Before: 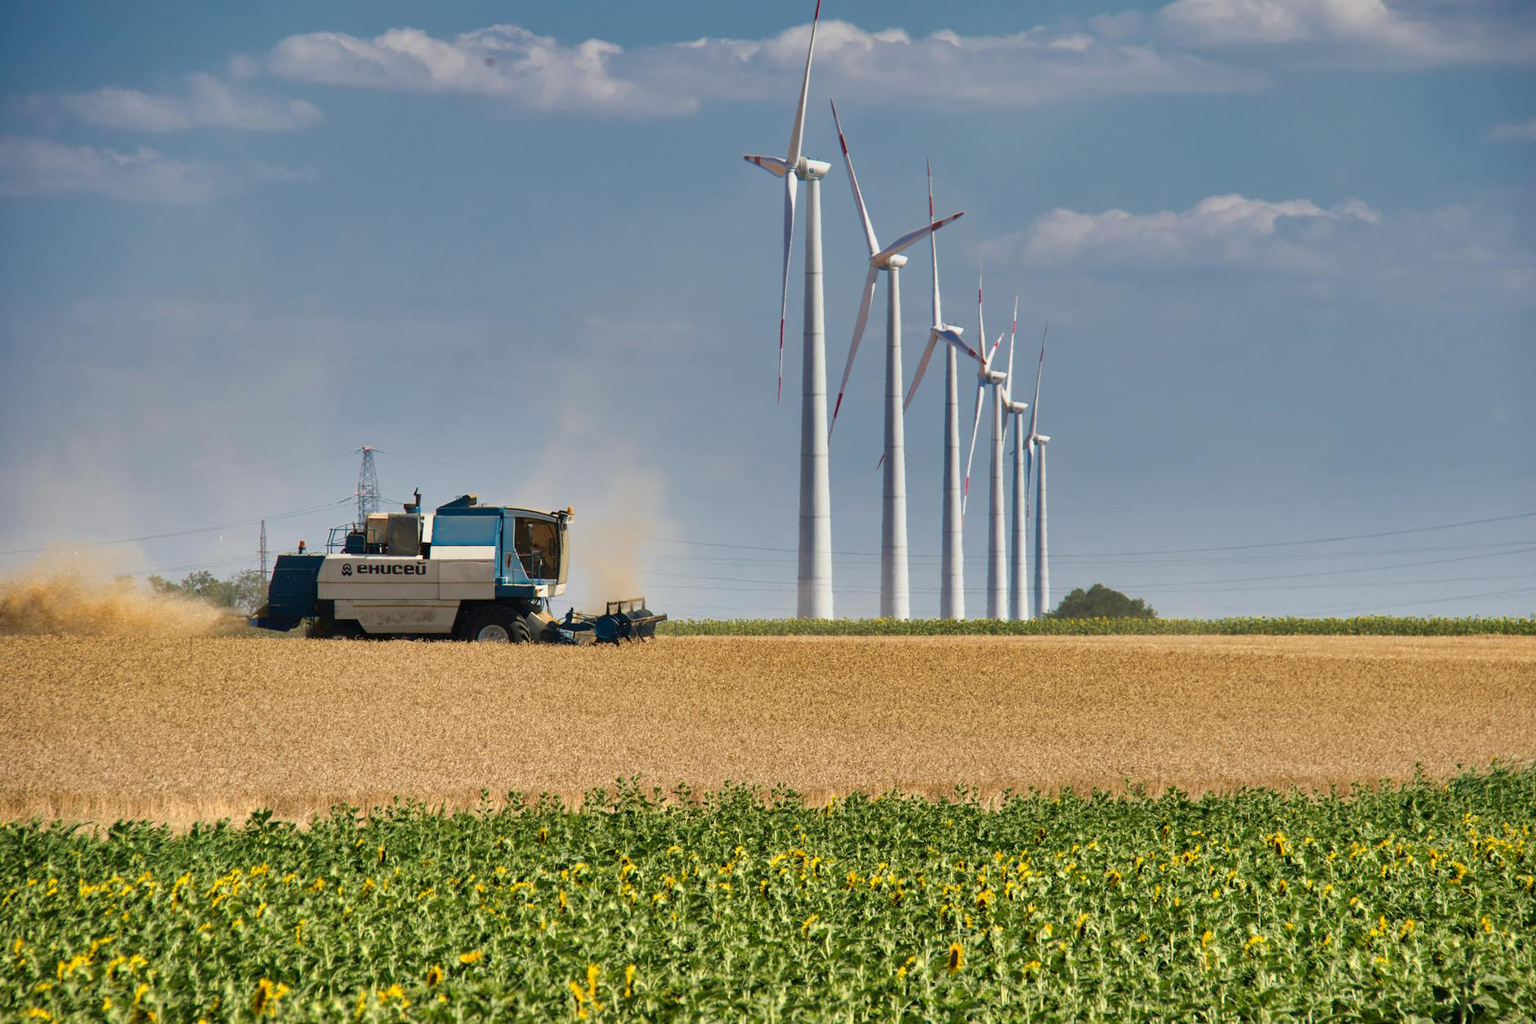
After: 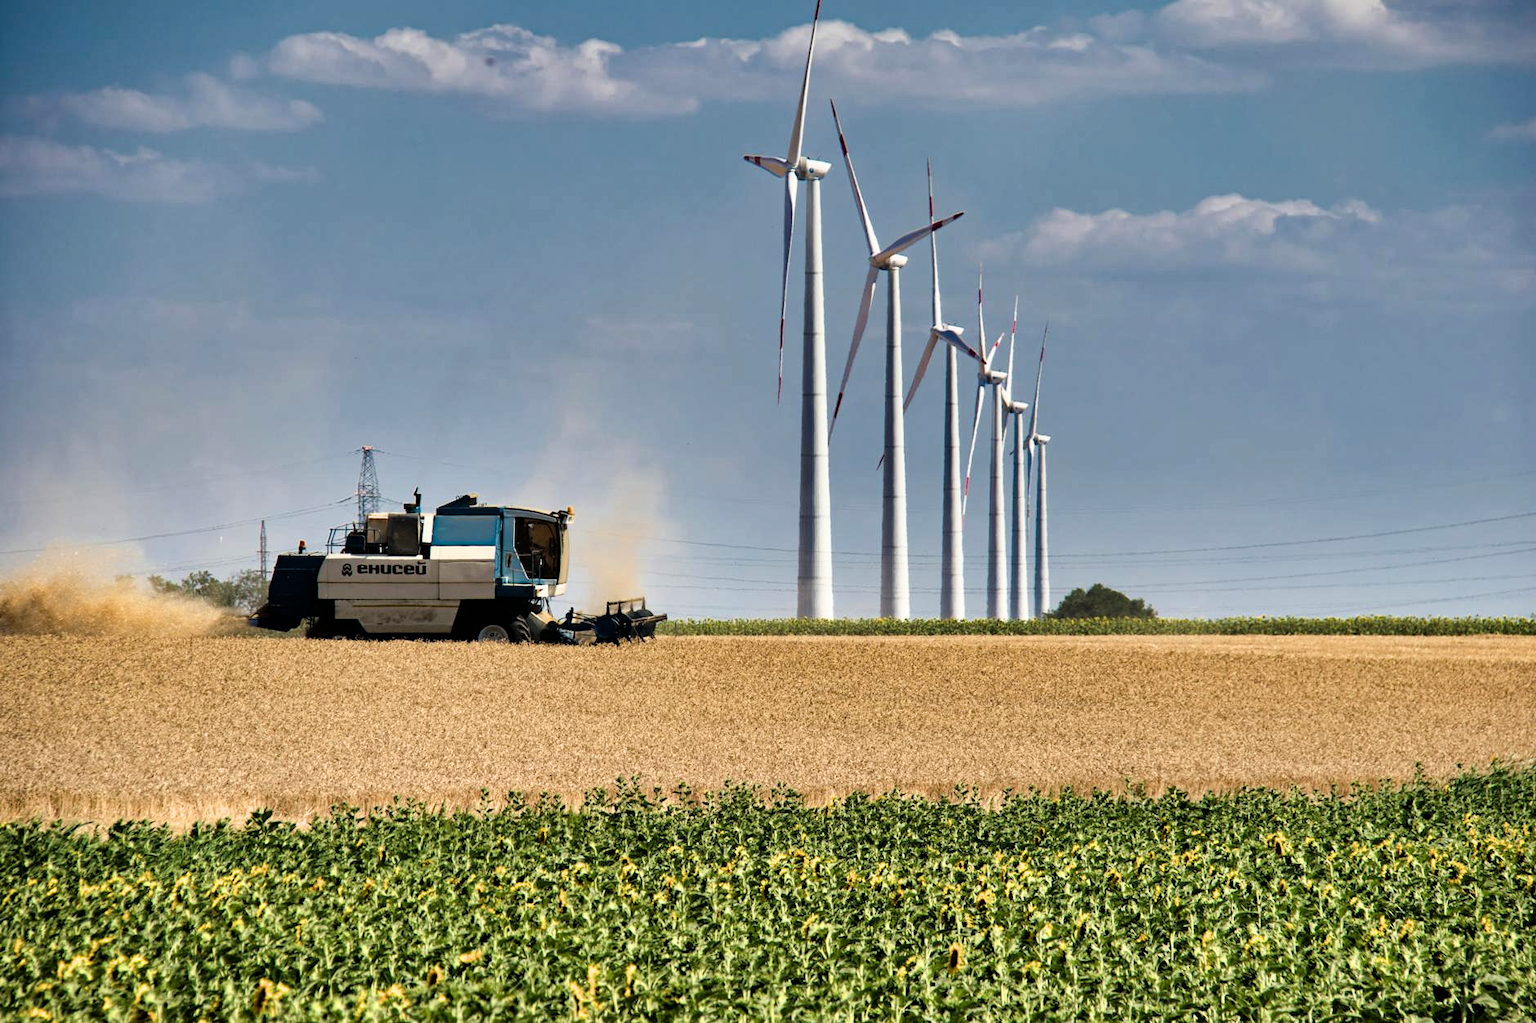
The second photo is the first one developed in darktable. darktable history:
filmic rgb: black relative exposure -6.47 EV, white relative exposure 2.42 EV, threshold 2.95 EV, target white luminance 99.998%, hardness 5.29, latitude 0.999%, contrast 1.423, highlights saturation mix 2.26%, enable highlight reconstruction true
haze removal: compatibility mode true, adaptive false
